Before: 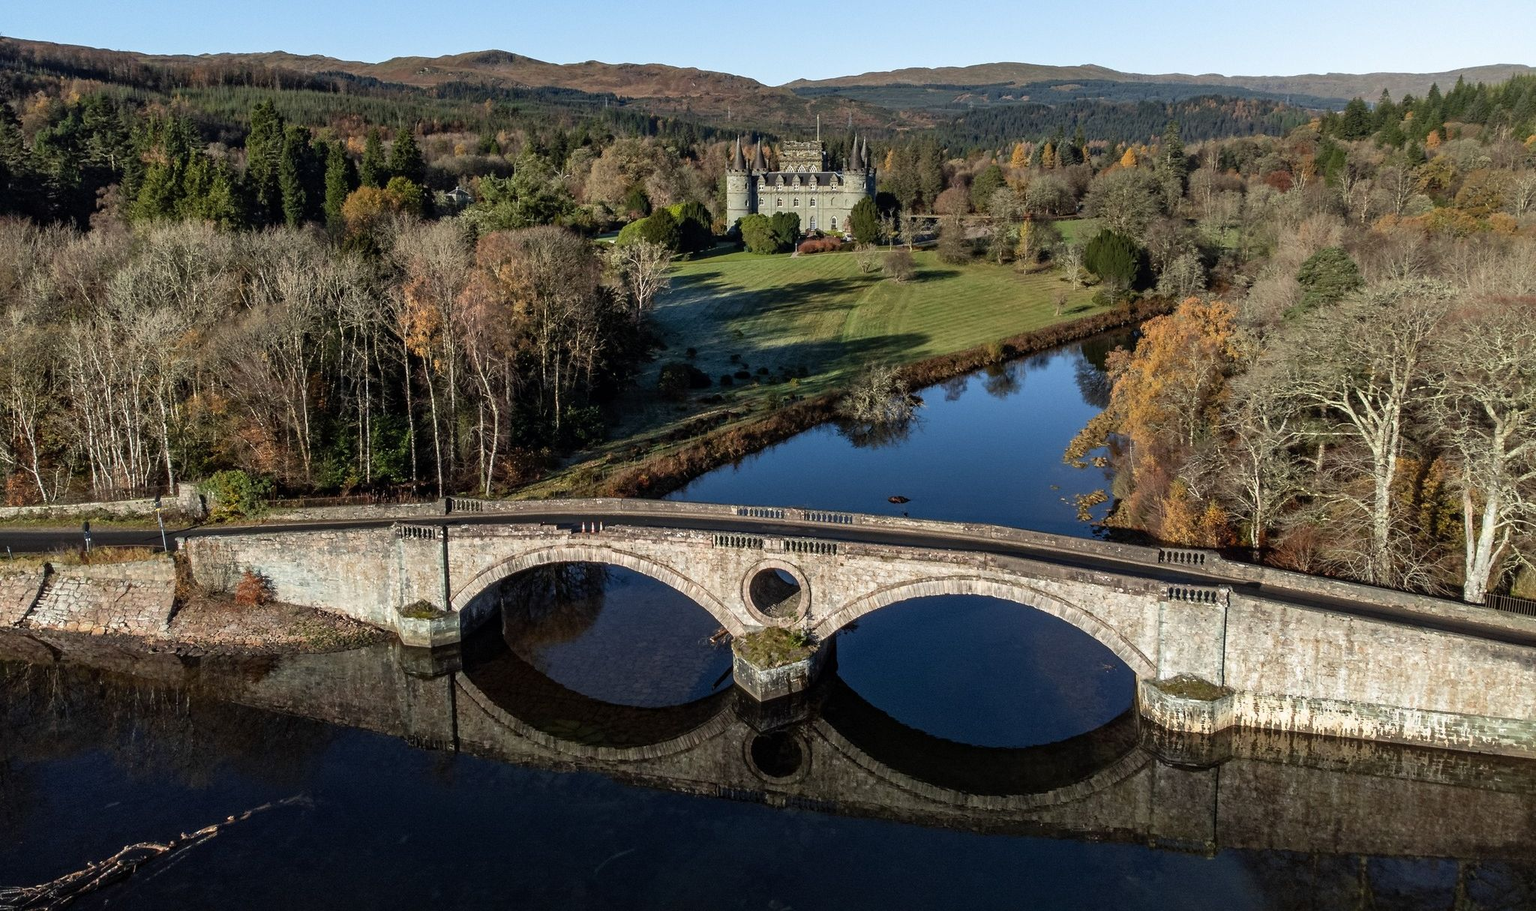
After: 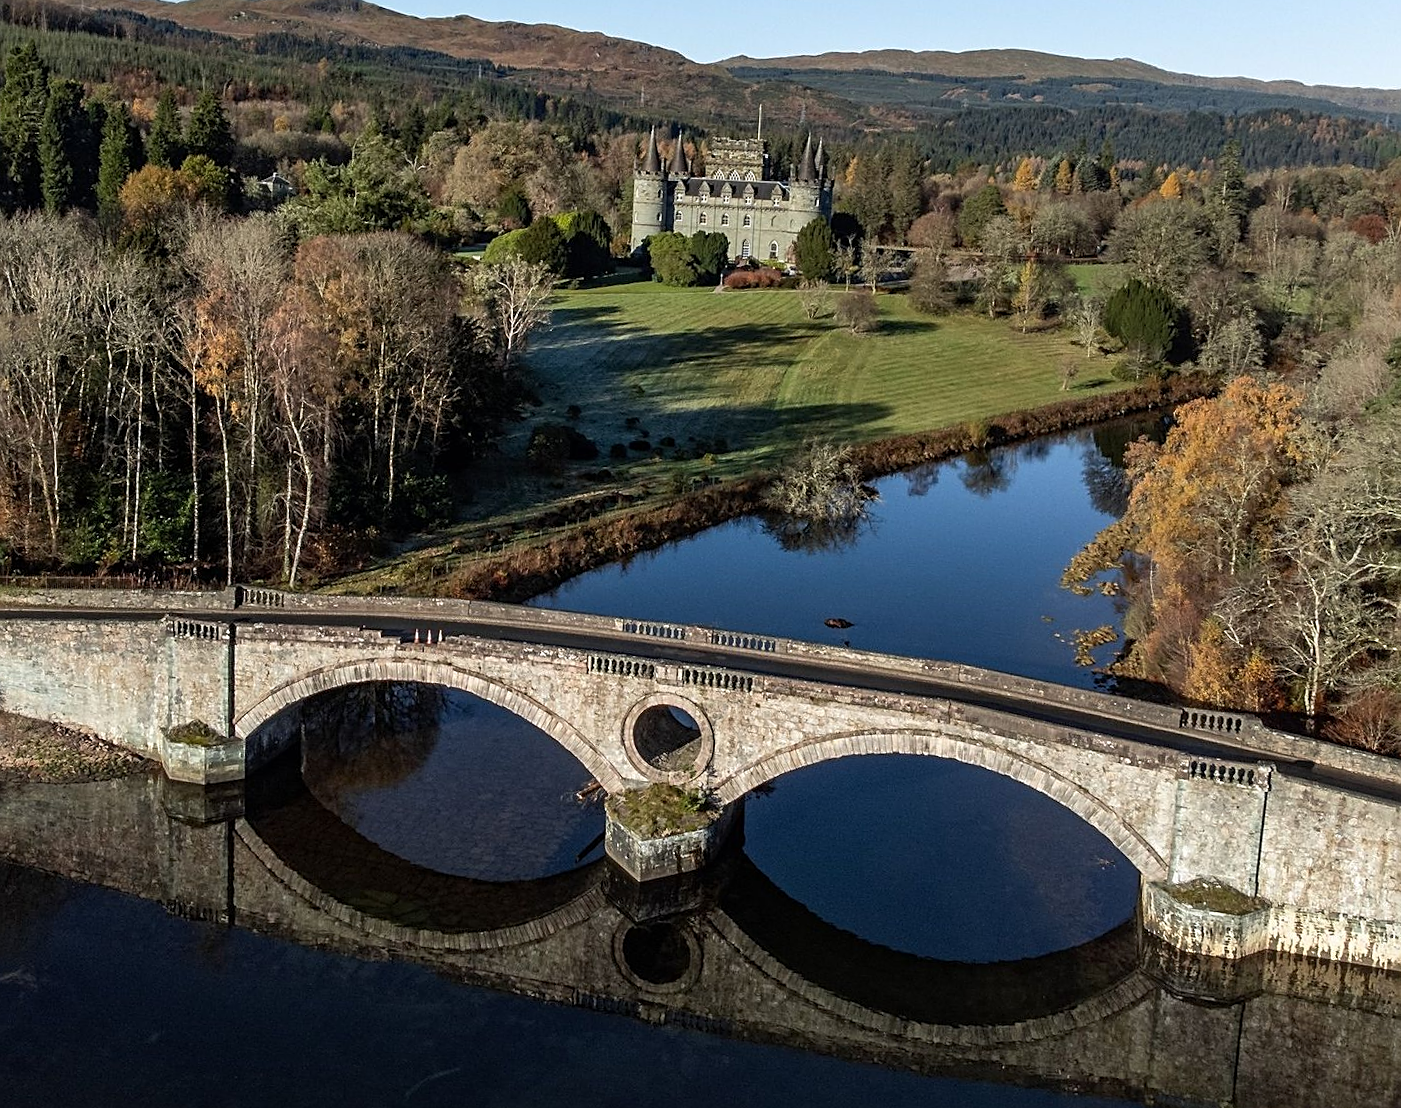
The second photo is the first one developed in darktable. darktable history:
sharpen: on, module defaults
crop and rotate: angle -3.3°, left 14.274%, top 0.042%, right 10.772%, bottom 0.029%
